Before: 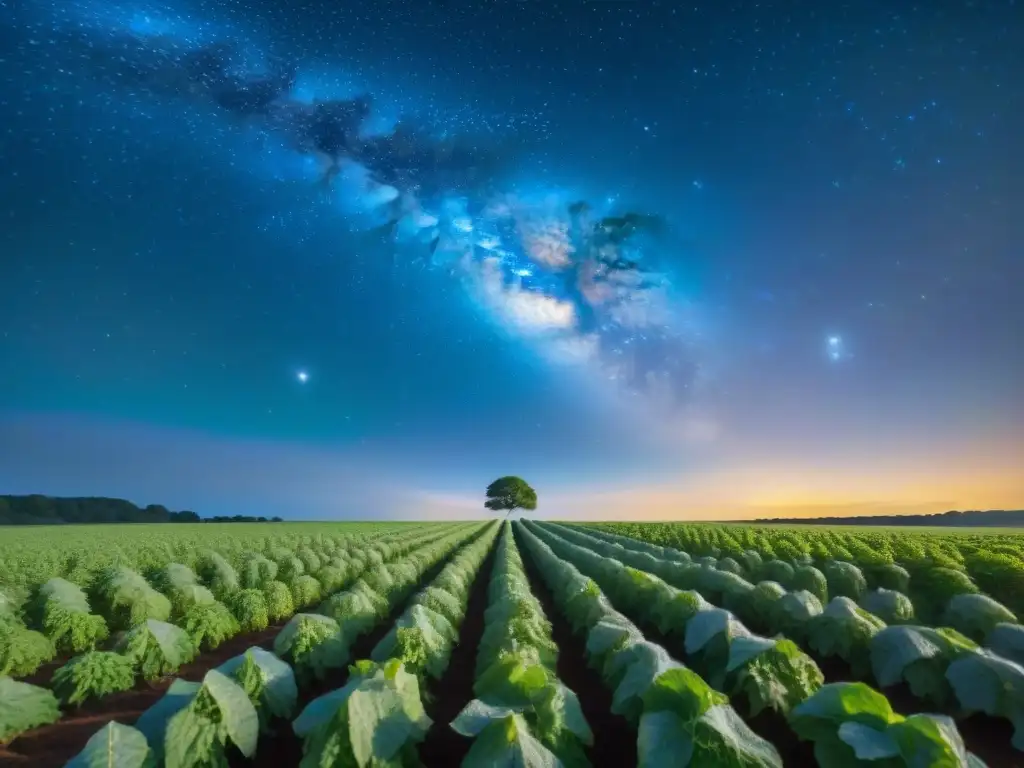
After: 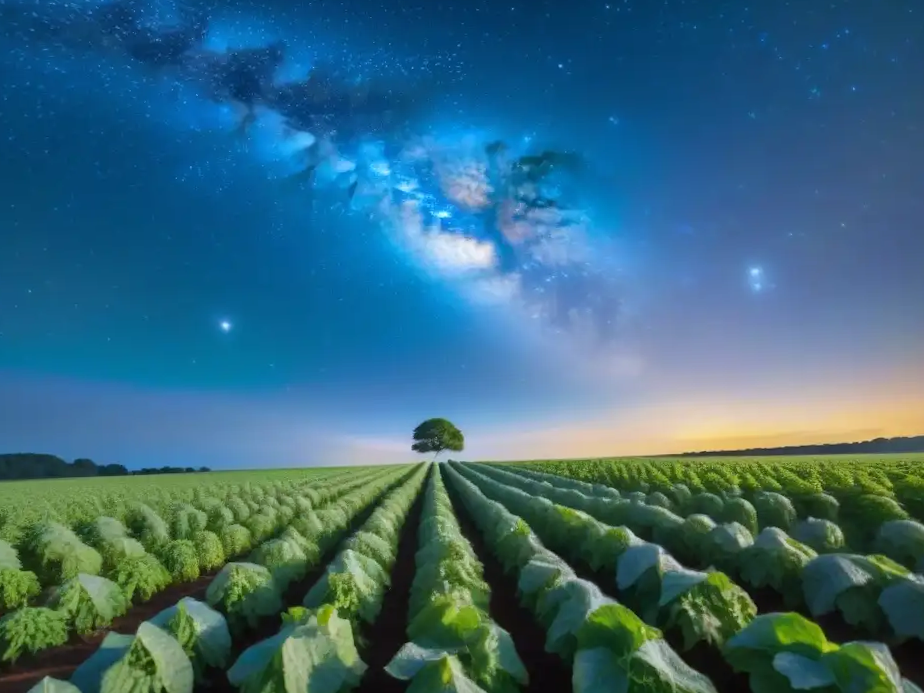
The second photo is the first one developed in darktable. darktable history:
crop and rotate: angle 1.96°, left 5.673%, top 5.673%
white balance: red 0.98, blue 1.034
